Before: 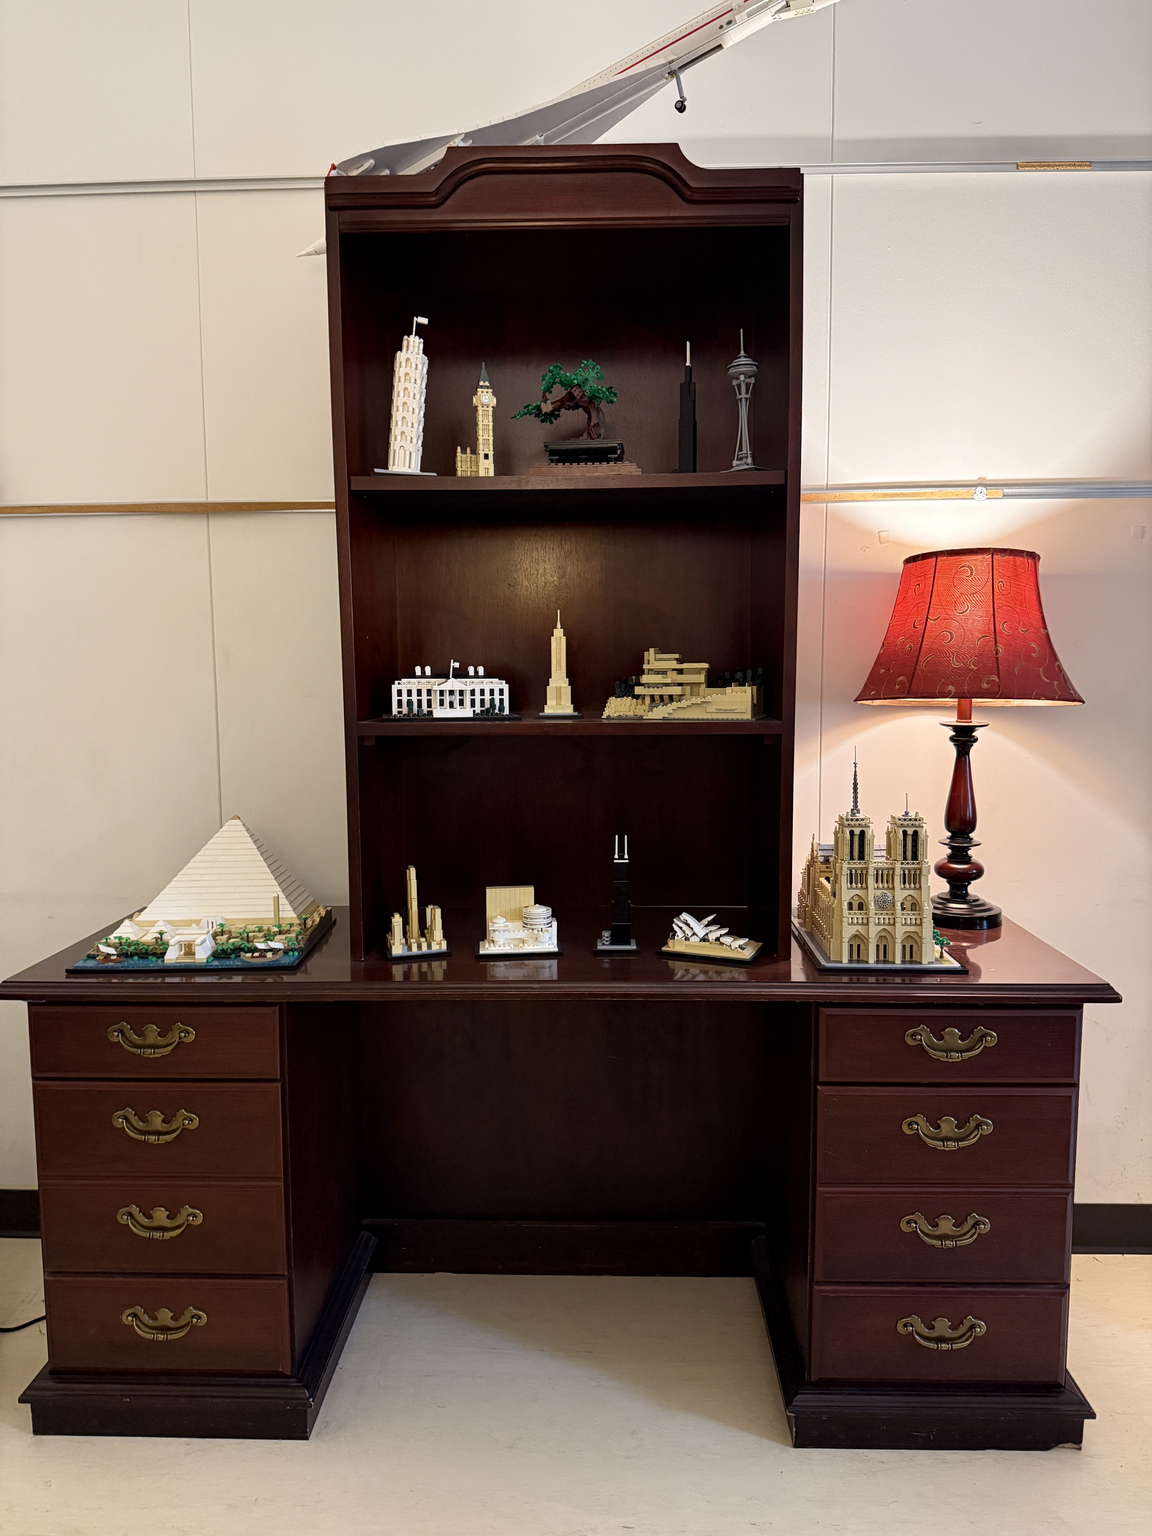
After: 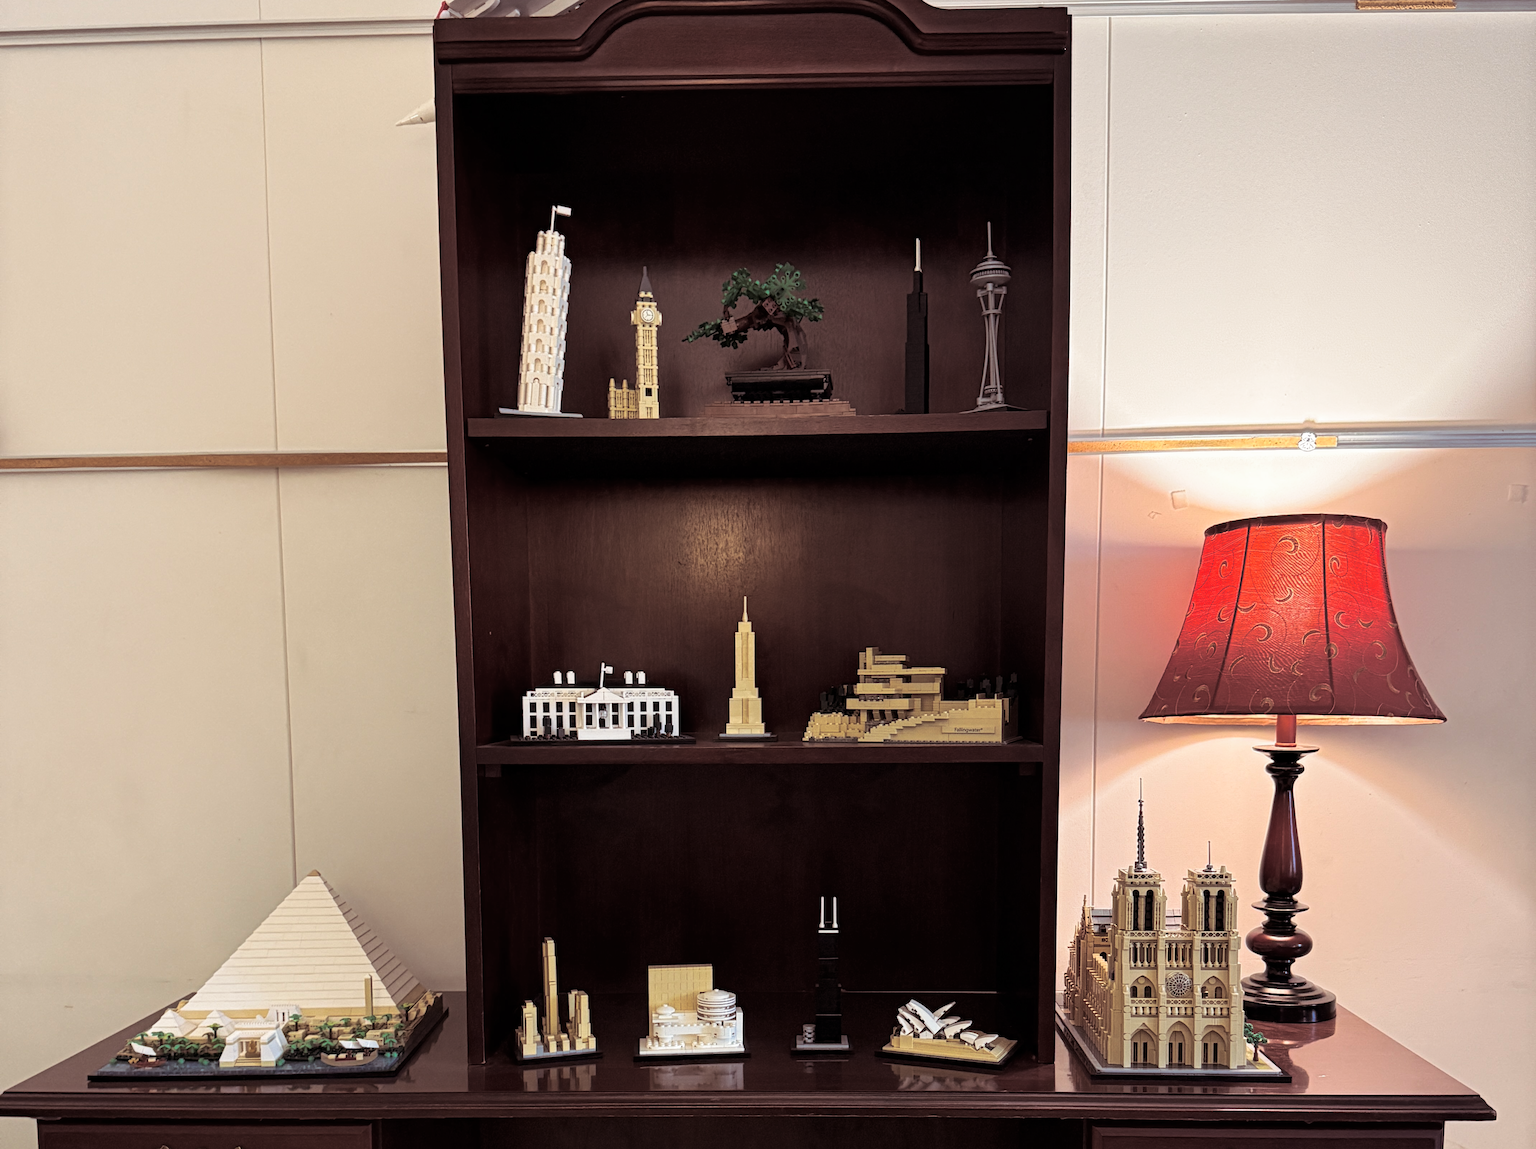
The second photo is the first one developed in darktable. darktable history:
crop and rotate: top 10.605%, bottom 33.274%
split-toning: shadows › saturation 0.24, highlights › hue 54°, highlights › saturation 0.24
white balance: emerald 1
